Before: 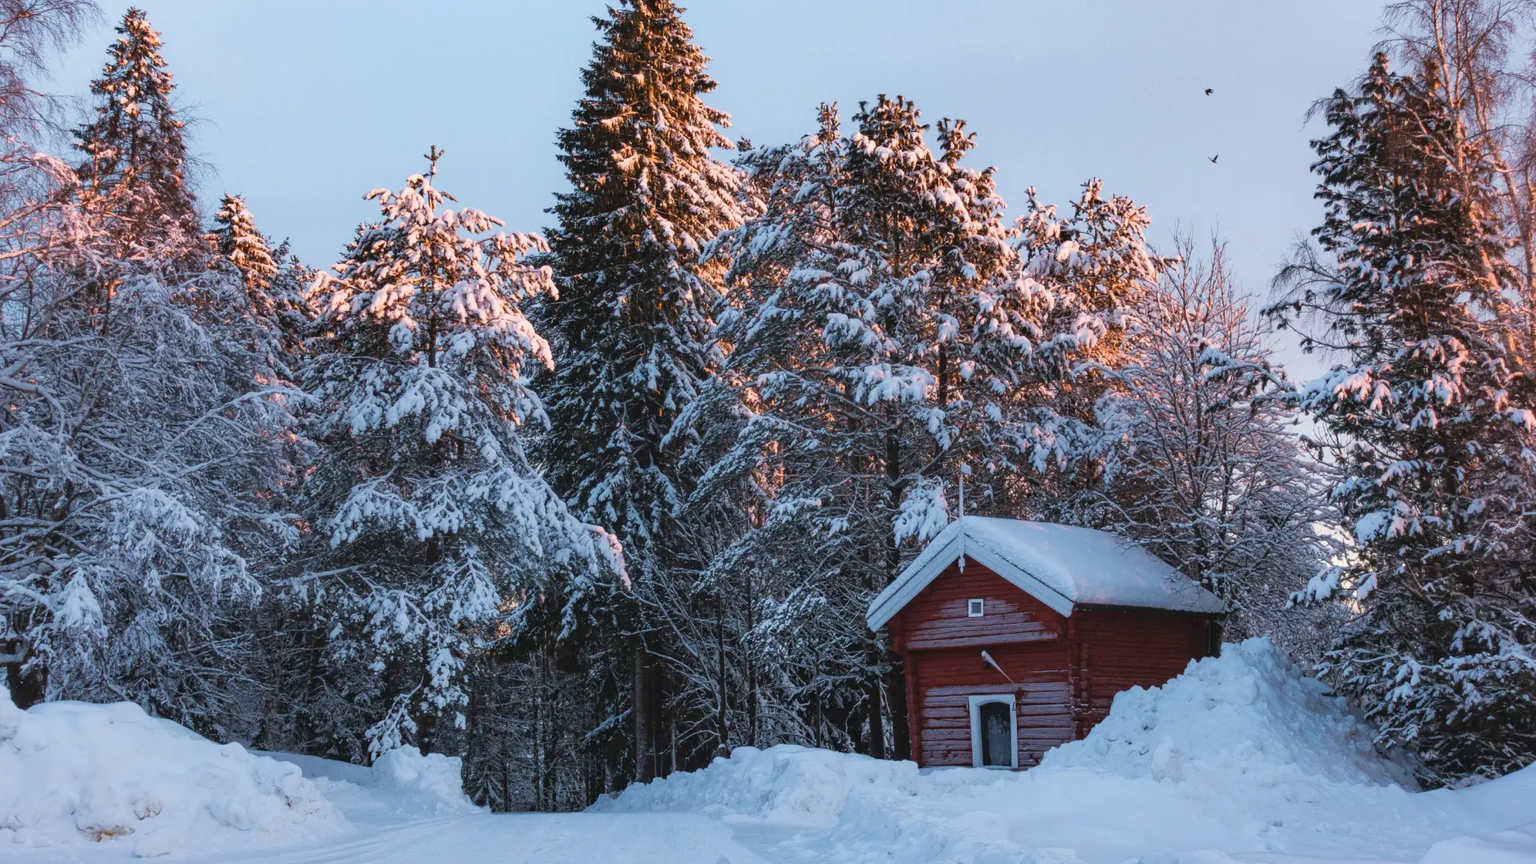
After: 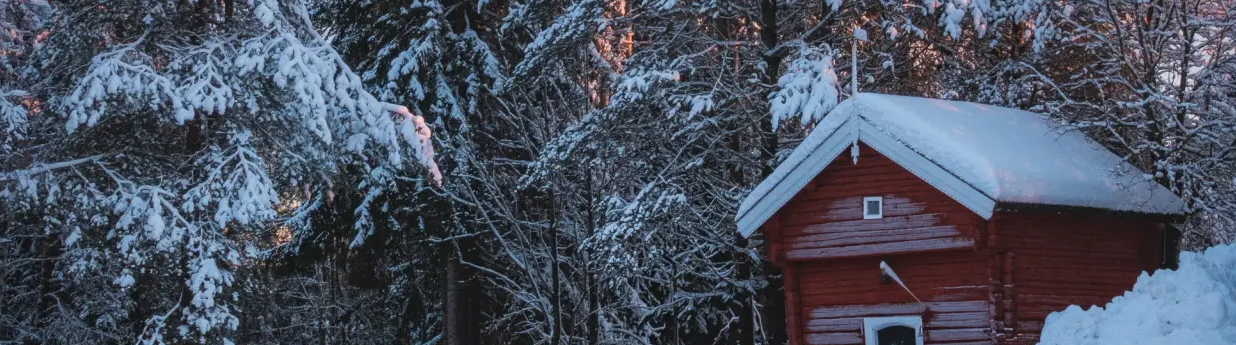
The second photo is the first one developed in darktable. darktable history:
crop: left 18.091%, top 51.13%, right 17.525%, bottom 16.85%
vignetting: fall-off start 88.53%, fall-off radius 44.2%, saturation 0.376, width/height ratio 1.161
